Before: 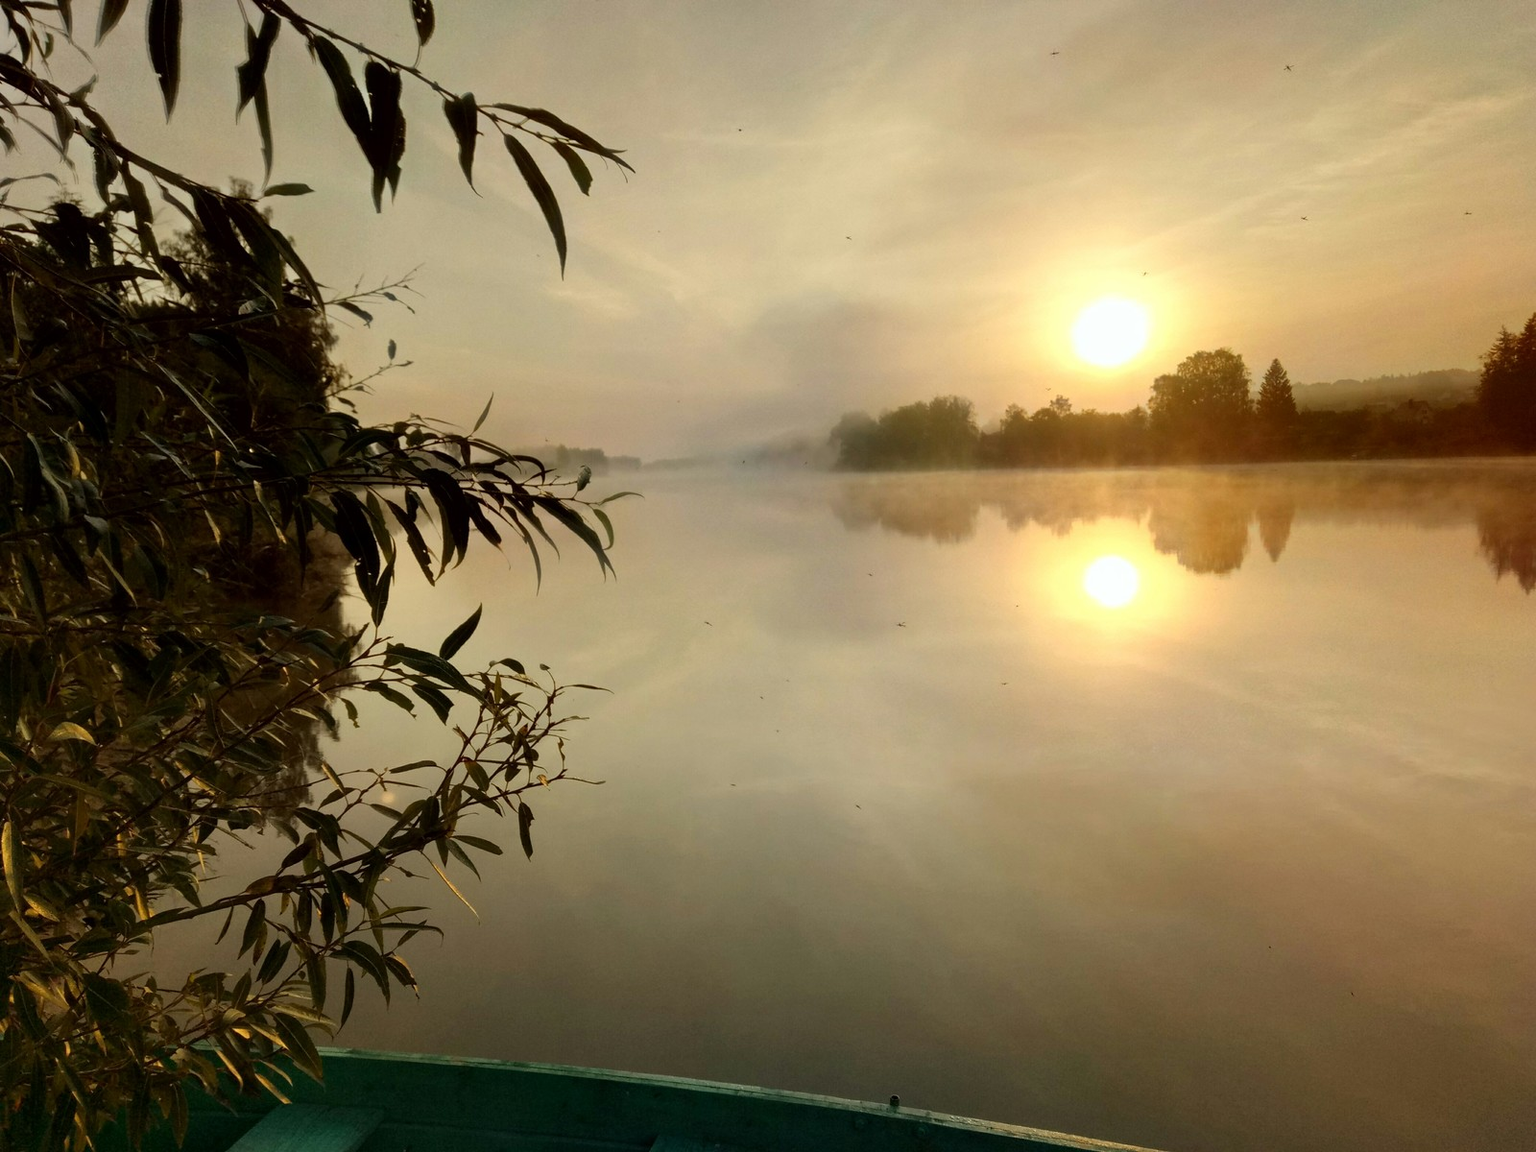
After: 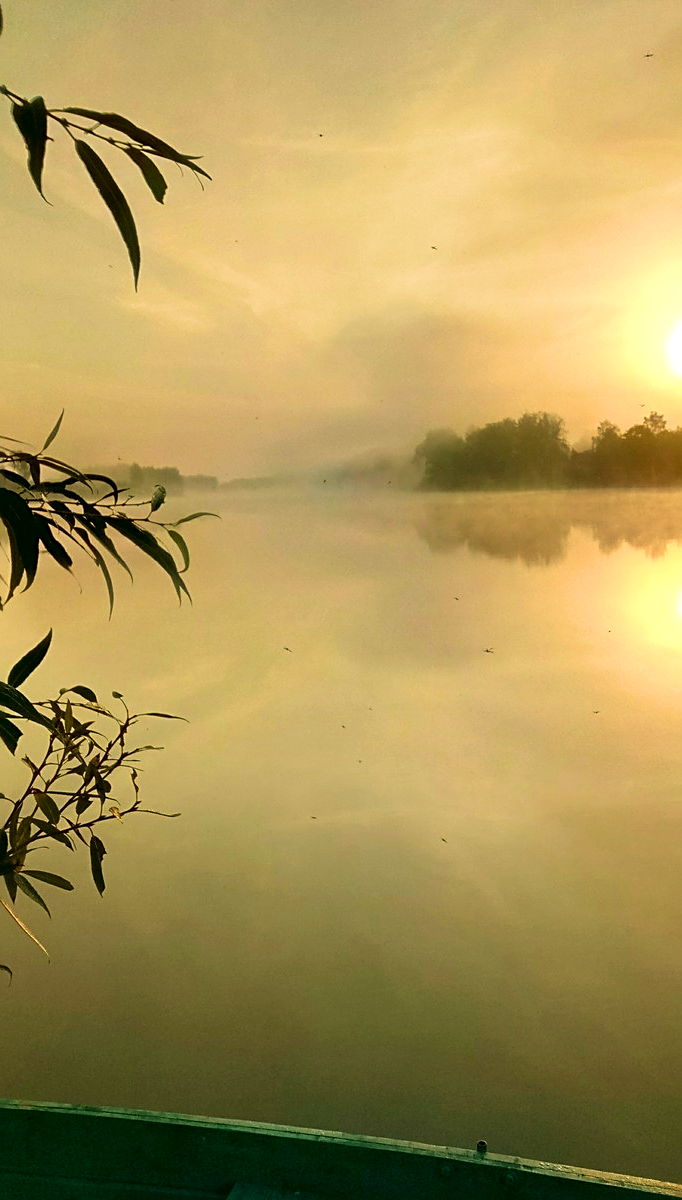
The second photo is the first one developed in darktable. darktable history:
exposure: exposure 0.19 EV, compensate exposure bias true, compensate highlight preservation false
sharpen: on, module defaults
velvia: strength 56.21%
crop: left 28.132%, right 29.228%
color correction: highlights a* 4.28, highlights b* 4.91, shadows a* -7.41, shadows b* 4.7
